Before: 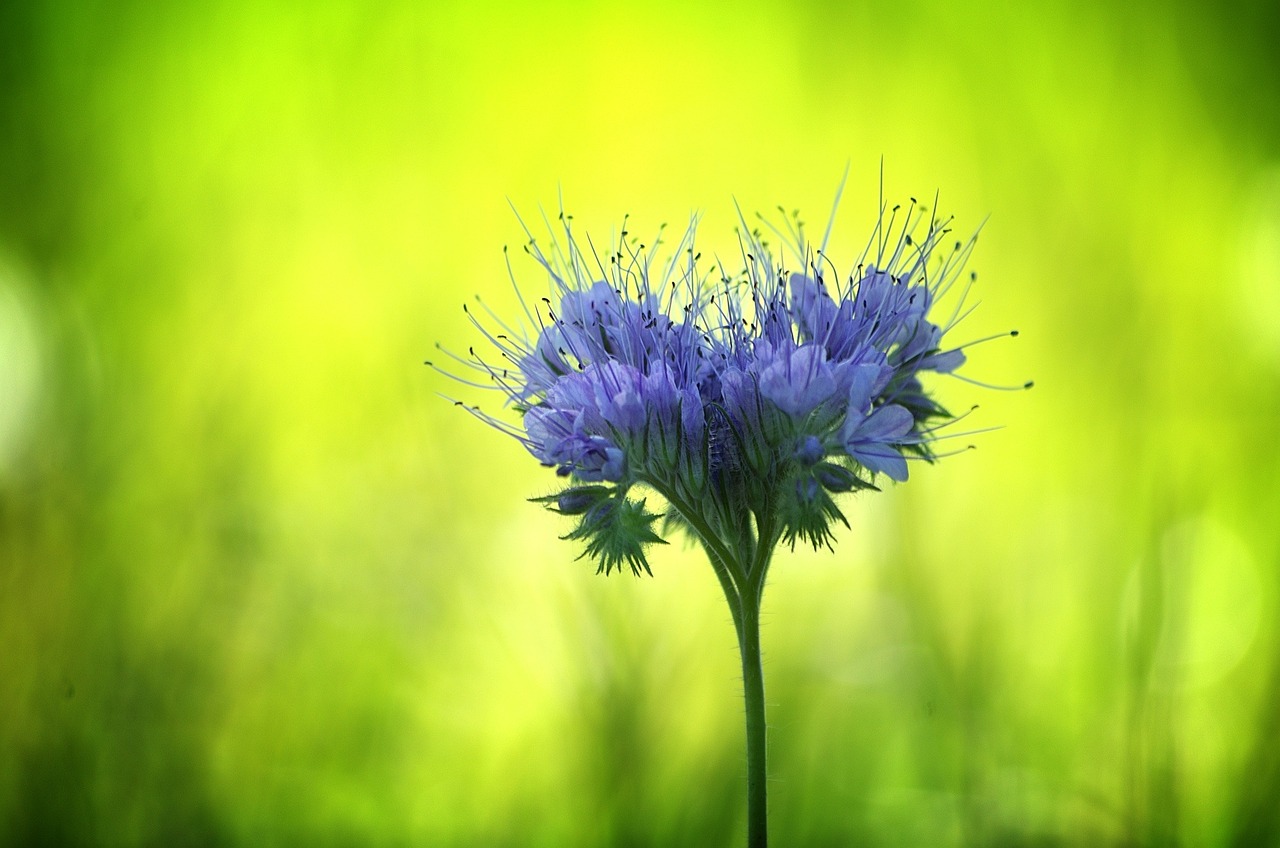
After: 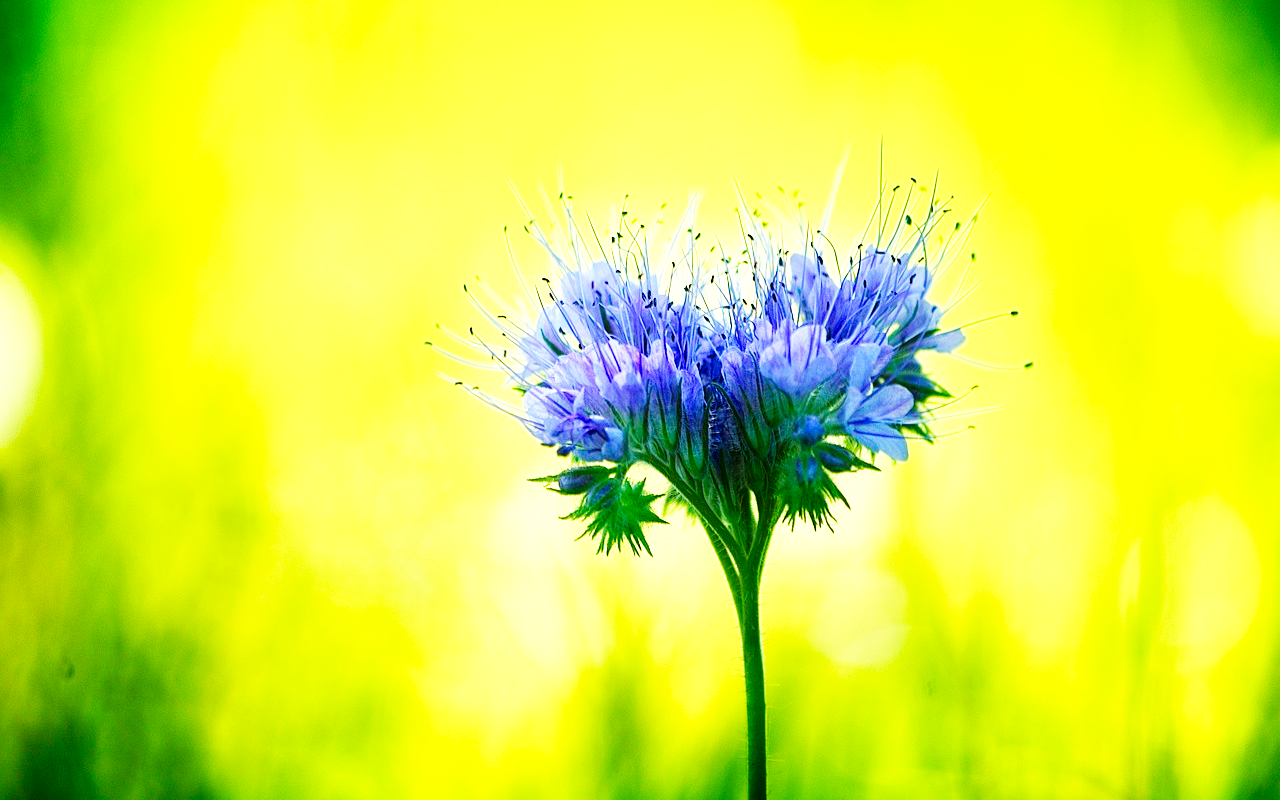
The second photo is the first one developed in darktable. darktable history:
base curve: curves: ch0 [(0, 0) (0.007, 0.004) (0.027, 0.03) (0.046, 0.07) (0.207, 0.54) (0.442, 0.872) (0.673, 0.972) (1, 1)], preserve colors none
crop and rotate: top 2.364%, bottom 3.213%
local contrast: mode bilateral grid, contrast 15, coarseness 37, detail 106%, midtone range 0.2
color balance rgb: highlights gain › luminance 14.828%, white fulcrum 1 EV, perceptual saturation grading › global saturation 20%, perceptual saturation grading › highlights -14.1%, perceptual saturation grading › shadows 49.317%, global vibrance 14.307%
